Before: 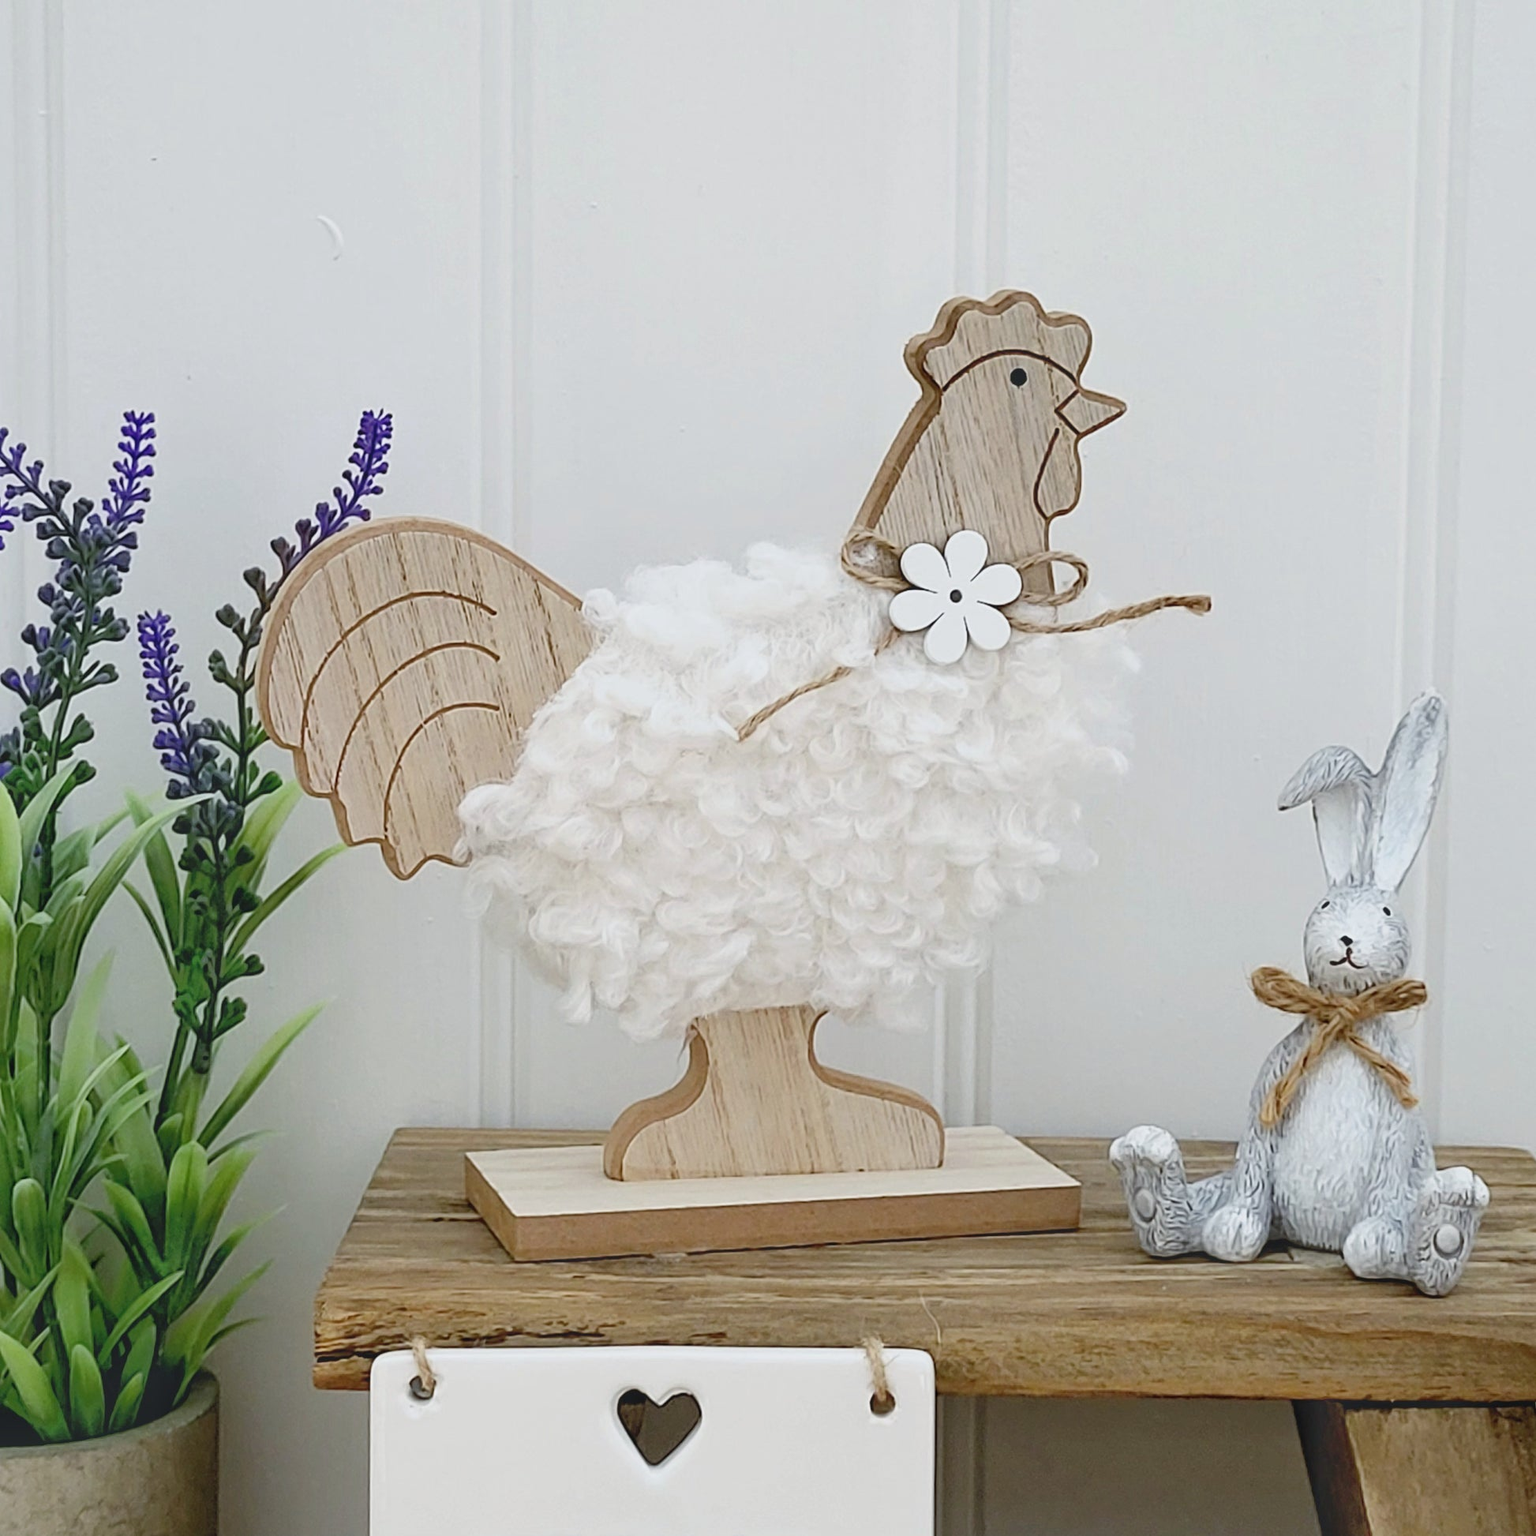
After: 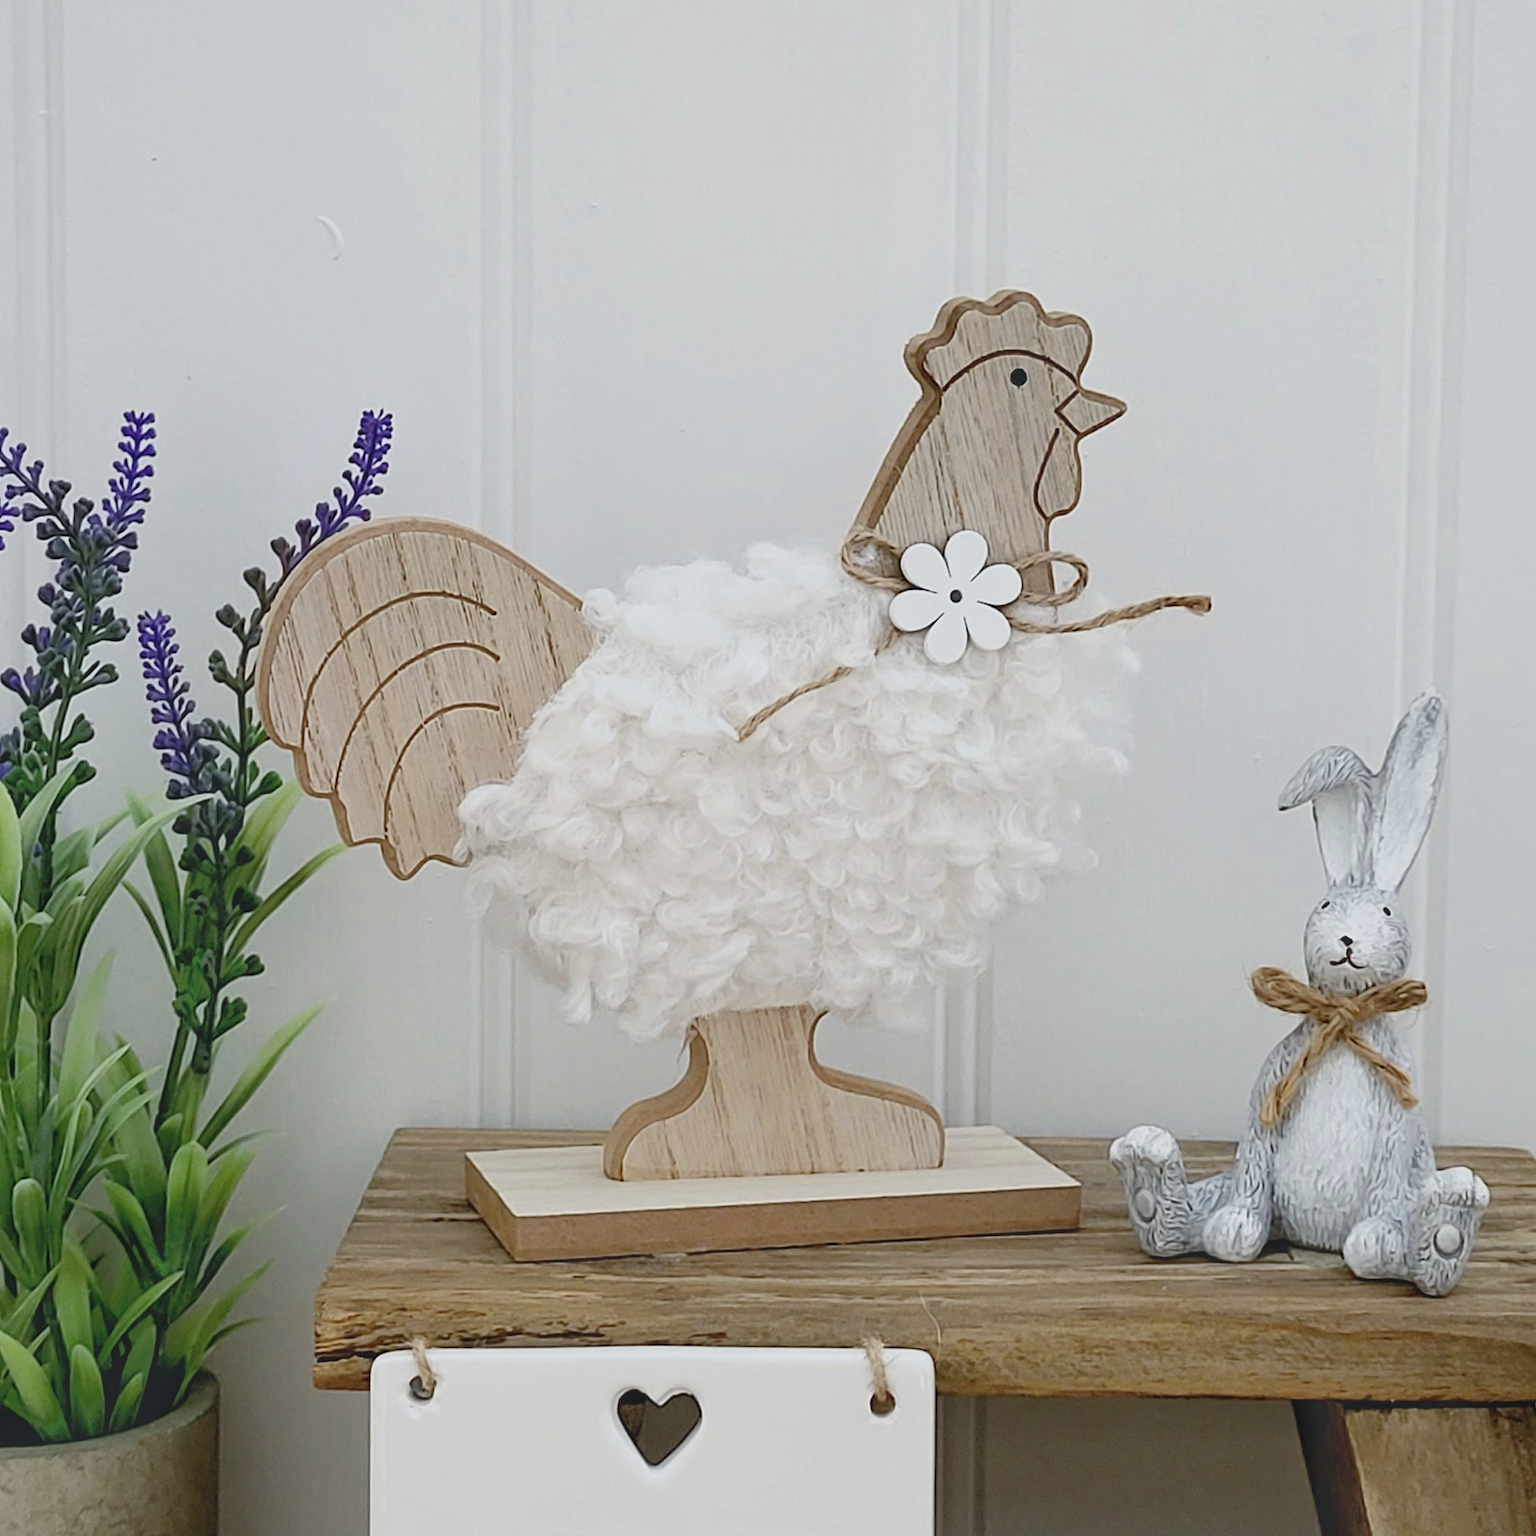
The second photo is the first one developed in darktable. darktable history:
contrast brightness saturation: contrast -0.067, brightness -0.036, saturation -0.107
